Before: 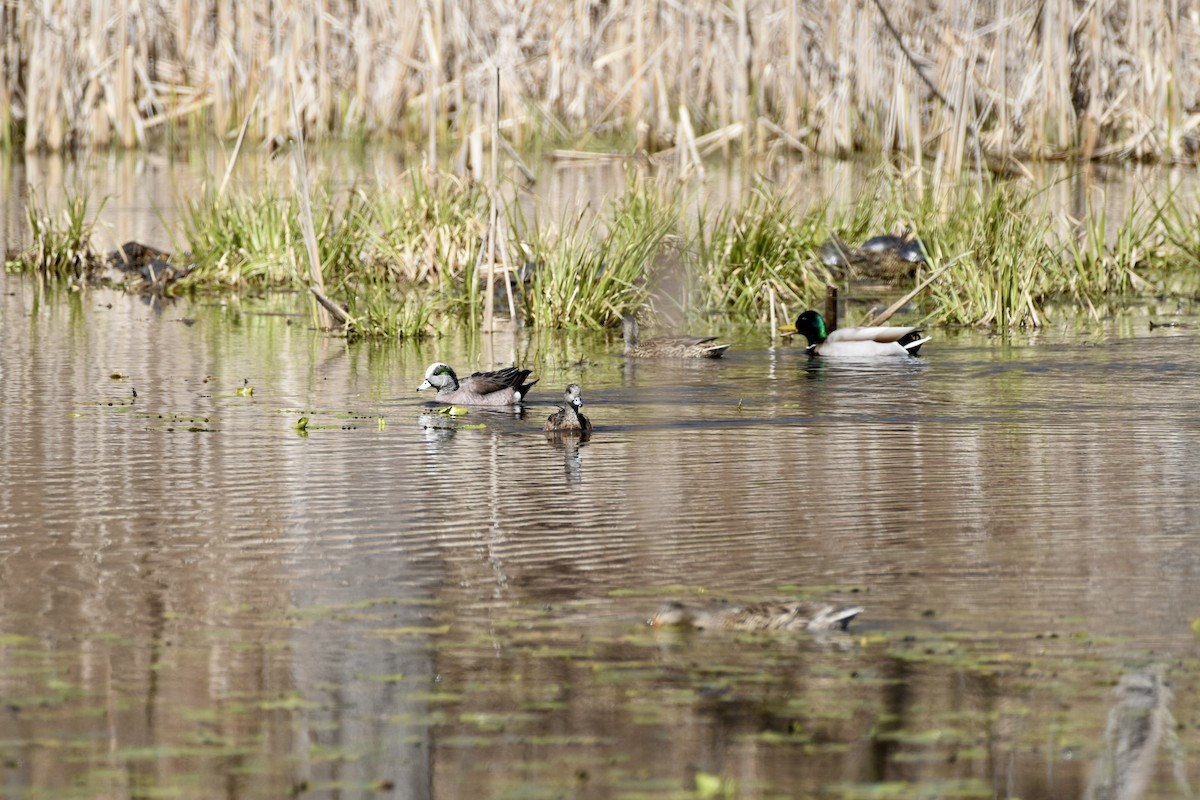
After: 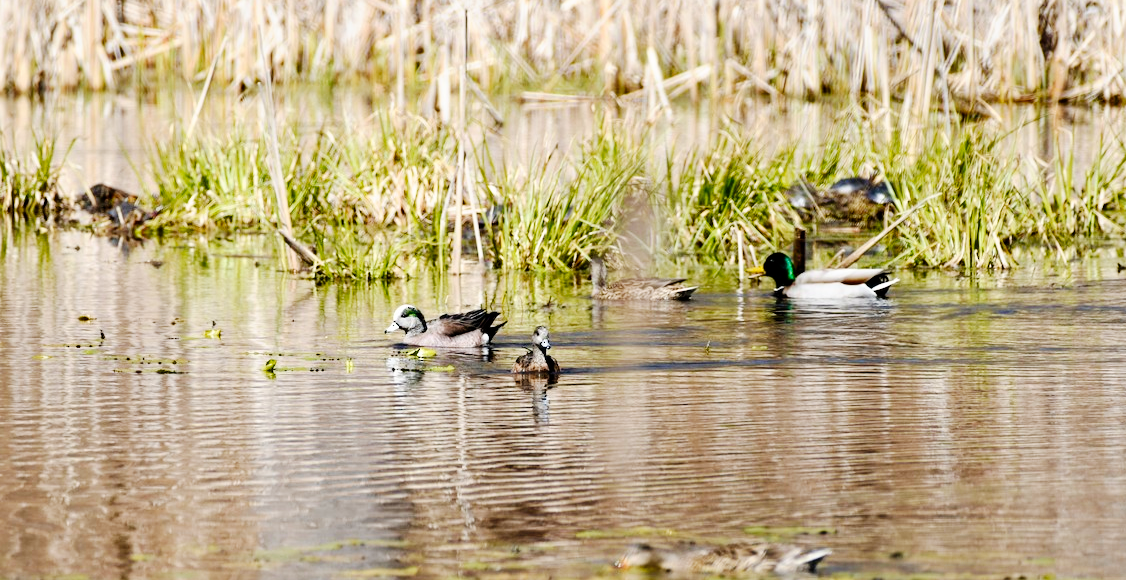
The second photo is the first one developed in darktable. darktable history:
crop: left 2.737%, top 7.287%, right 3.421%, bottom 20.179%
tone curve: curves: ch0 [(0, 0) (0.003, 0) (0.011, 0.001) (0.025, 0.003) (0.044, 0.005) (0.069, 0.011) (0.1, 0.021) (0.136, 0.035) (0.177, 0.079) (0.224, 0.134) (0.277, 0.219) (0.335, 0.315) (0.399, 0.42) (0.468, 0.529) (0.543, 0.636) (0.623, 0.727) (0.709, 0.805) (0.801, 0.88) (0.898, 0.957) (1, 1)], preserve colors none
